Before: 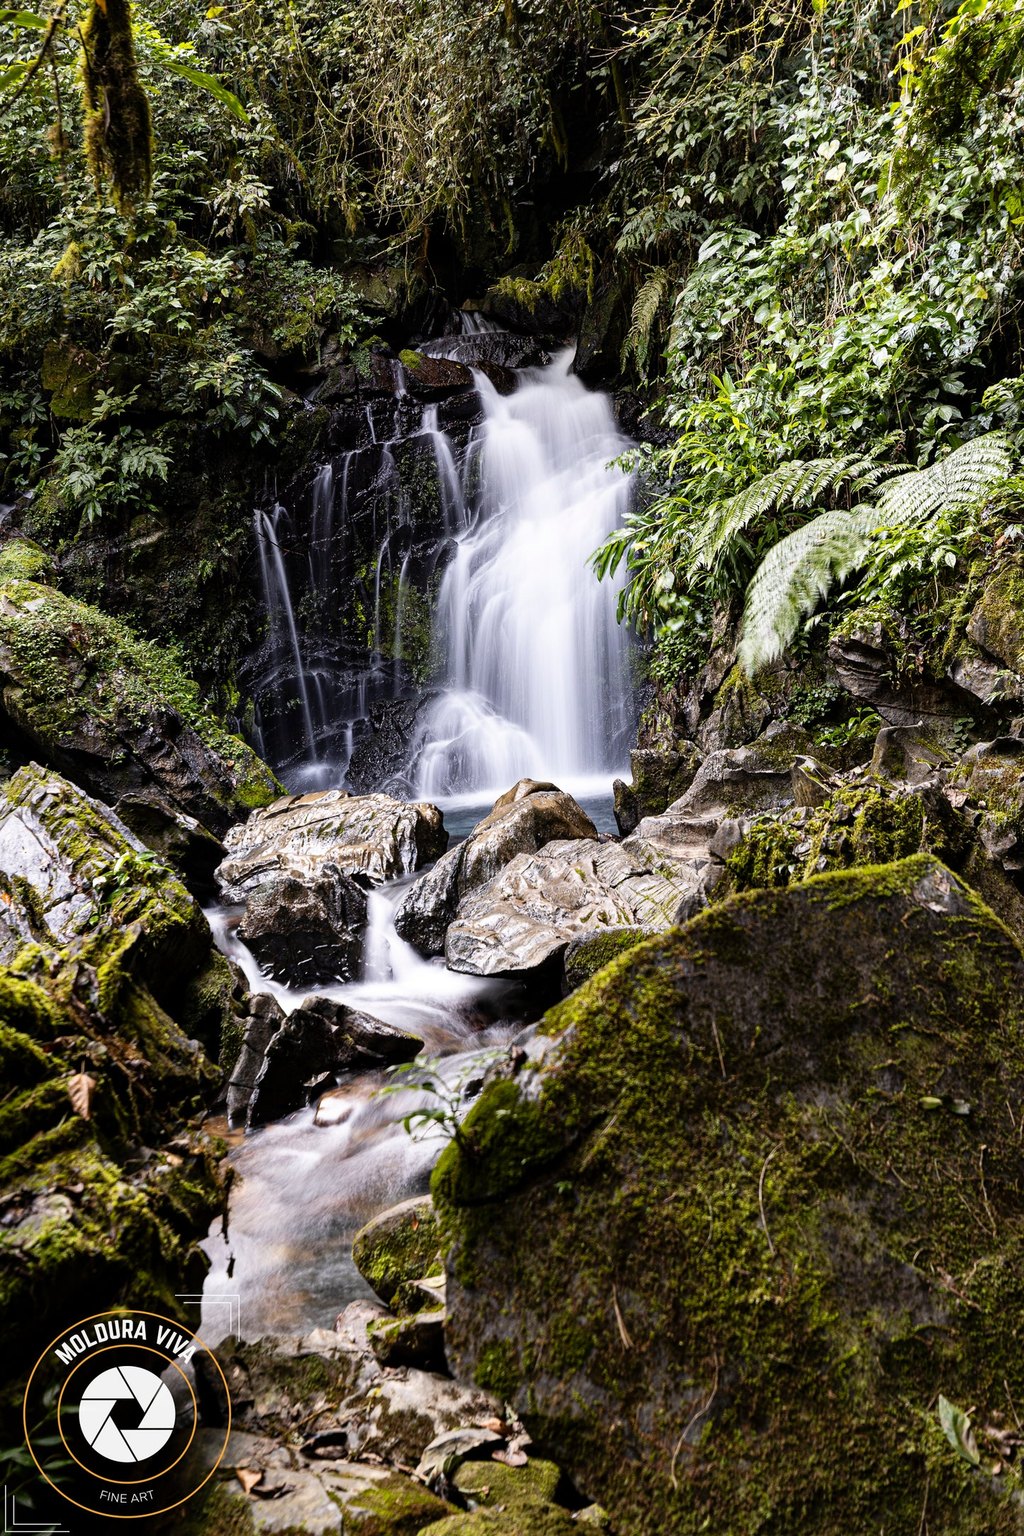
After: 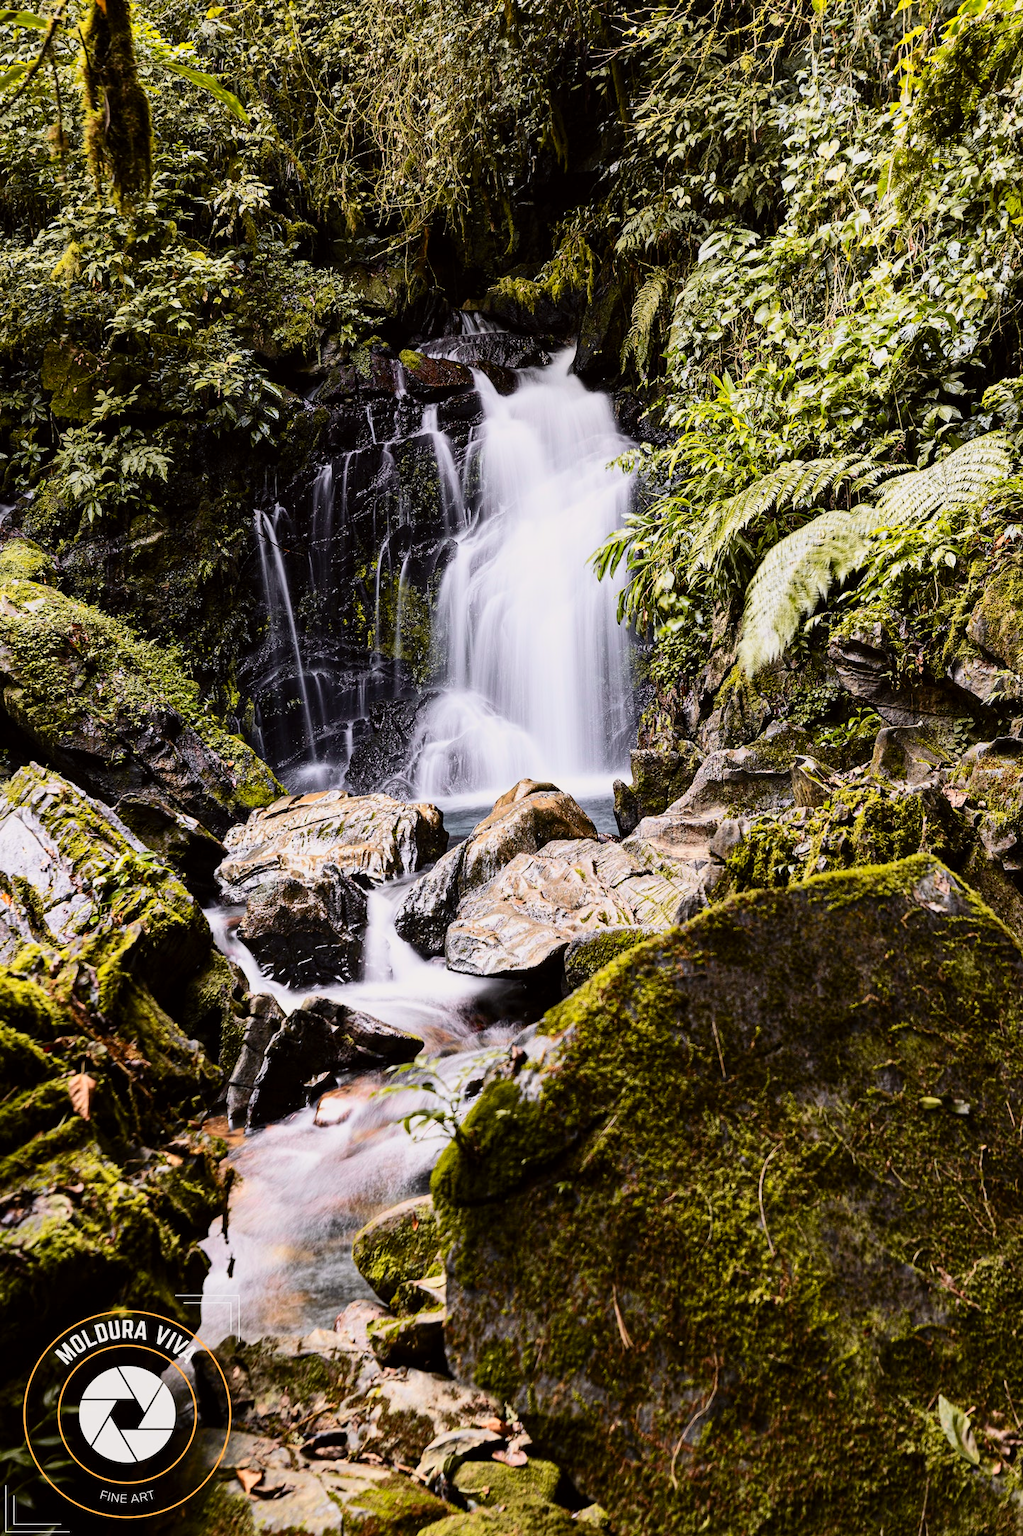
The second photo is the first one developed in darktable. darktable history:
white balance: emerald 1
tone curve: curves: ch0 [(0, 0) (0.239, 0.248) (0.508, 0.606) (0.826, 0.855) (1, 0.945)]; ch1 [(0, 0) (0.401, 0.42) (0.442, 0.47) (0.492, 0.498) (0.511, 0.516) (0.555, 0.586) (0.681, 0.739) (1, 1)]; ch2 [(0, 0) (0.411, 0.433) (0.5, 0.504) (0.545, 0.574) (1, 1)], color space Lab, independent channels, preserve colors none
